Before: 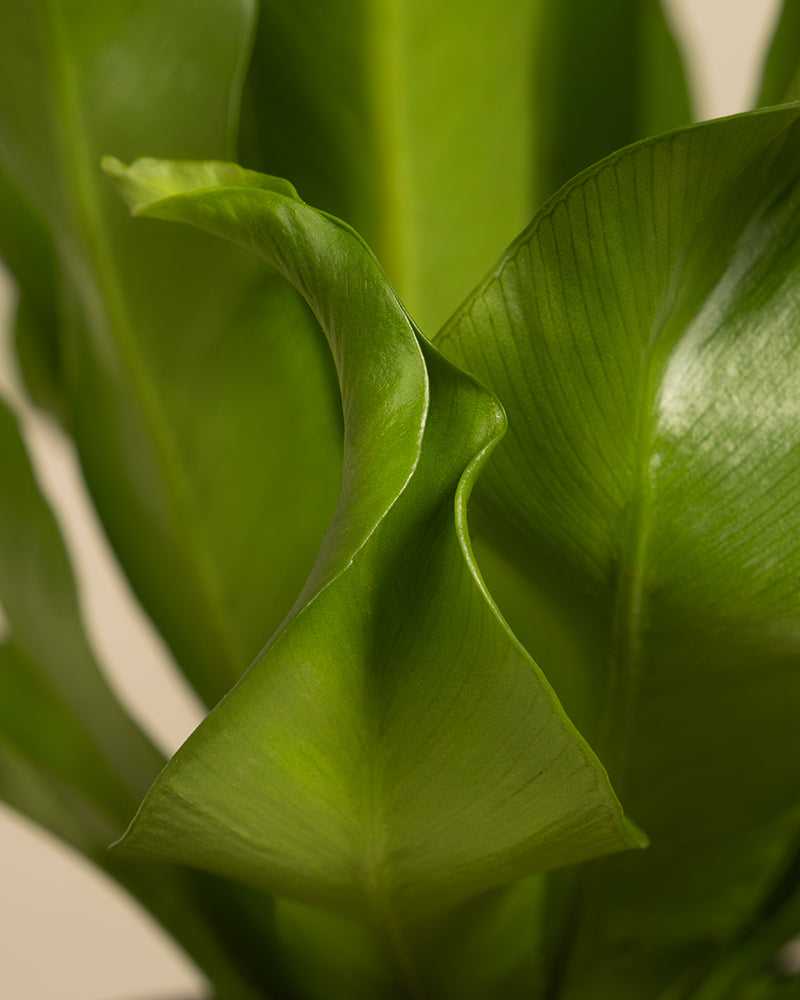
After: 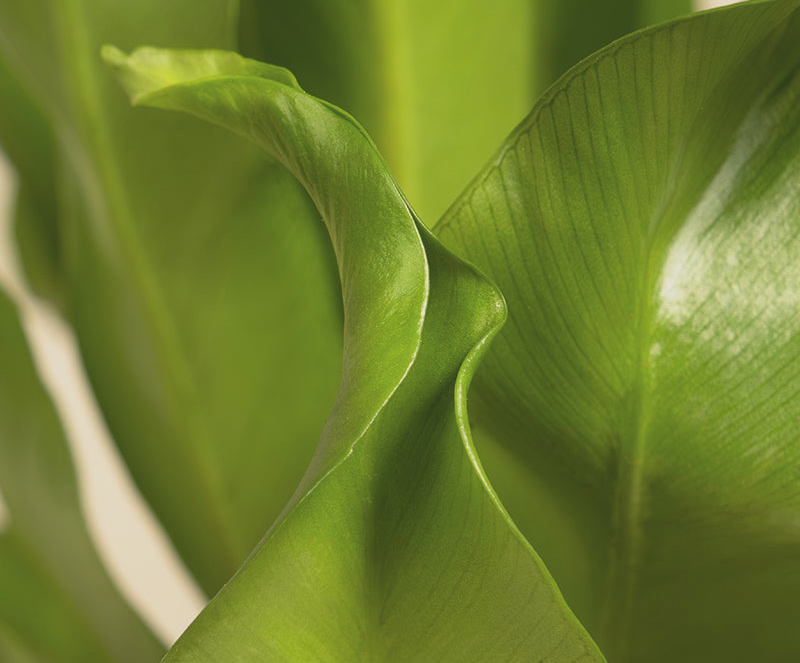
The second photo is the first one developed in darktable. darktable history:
crop: top 11.153%, bottom 22.486%
base curve: curves: ch0 [(0, 0) (0.579, 0.807) (1, 1)], preserve colors none
contrast brightness saturation: contrast -0.162, brightness 0.041, saturation -0.128
